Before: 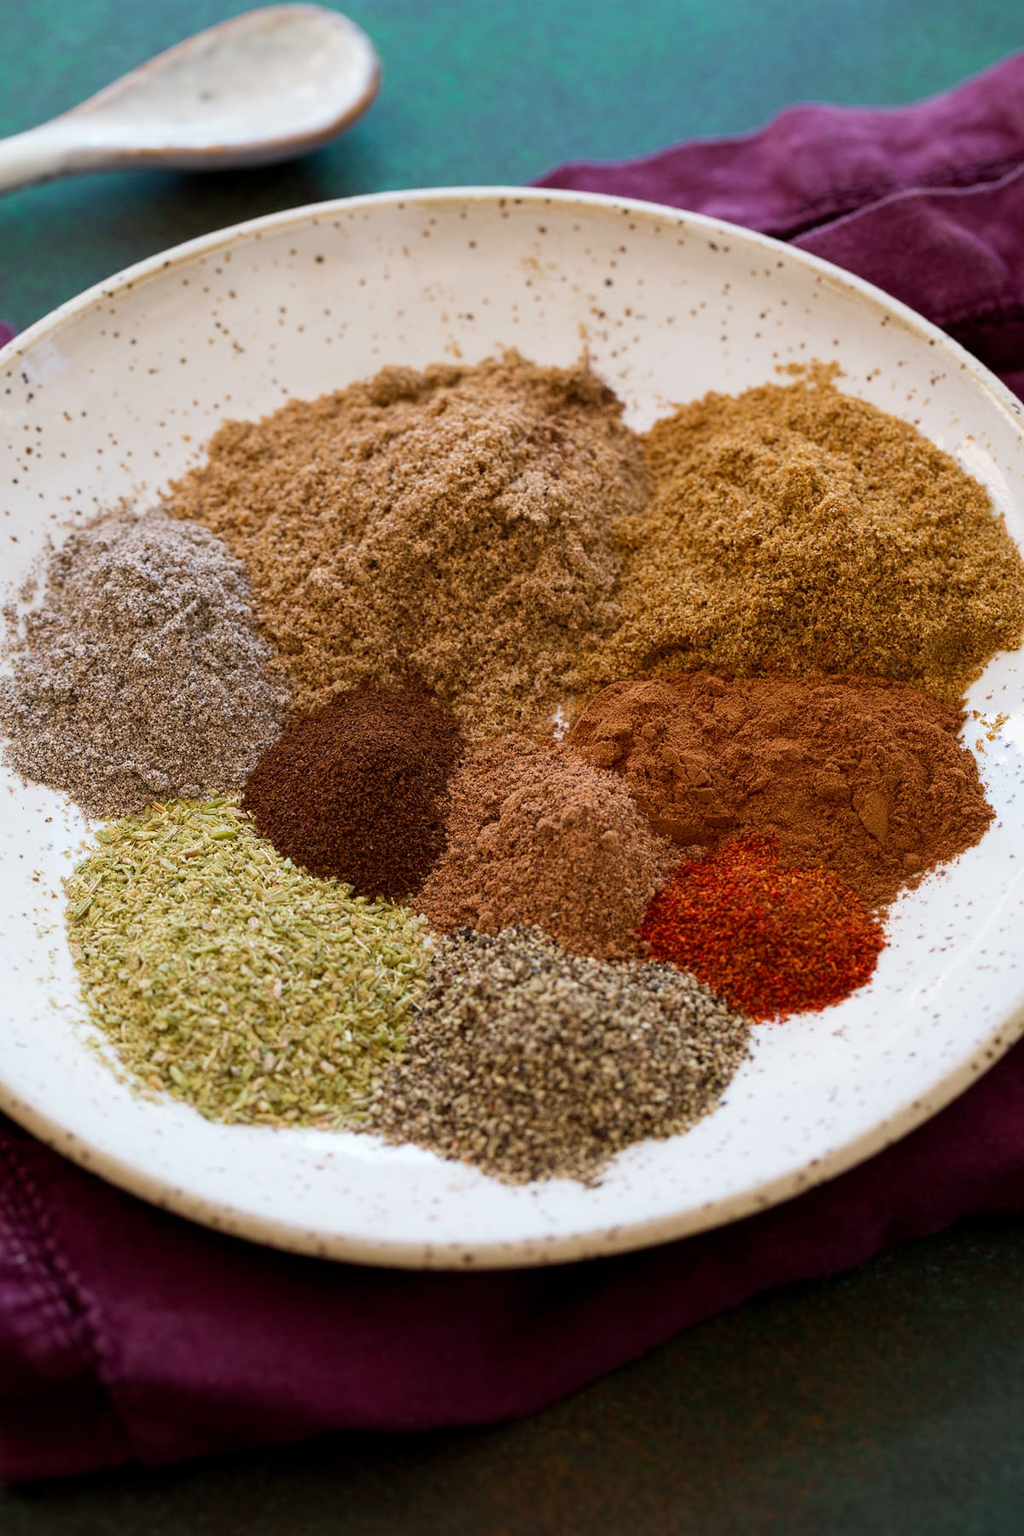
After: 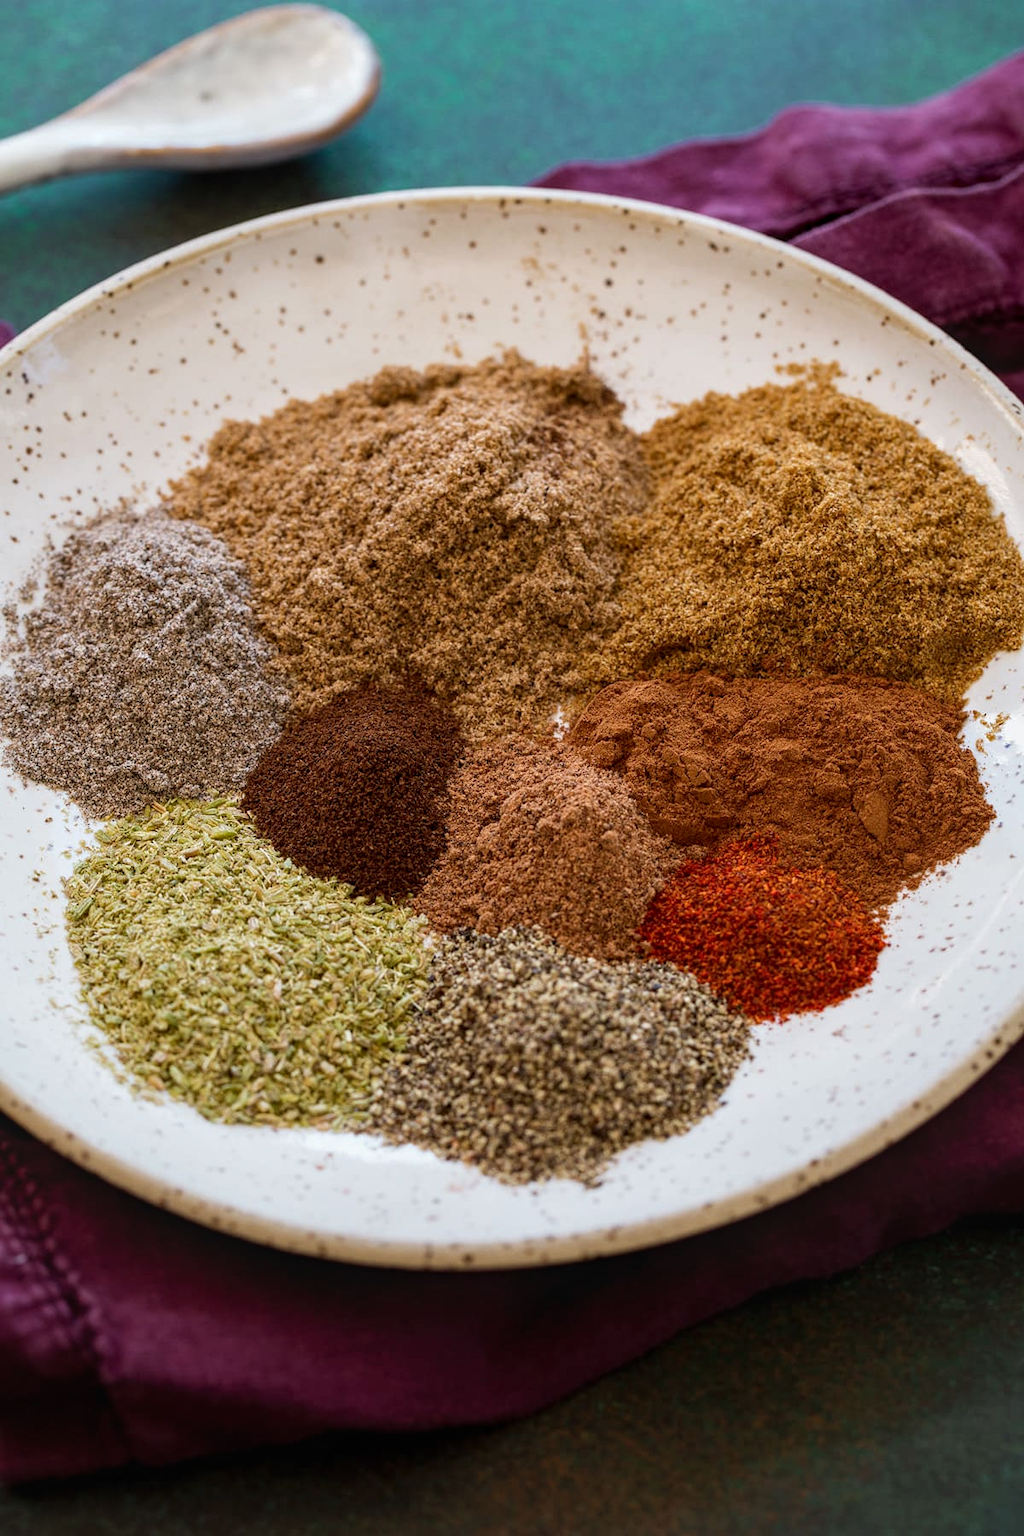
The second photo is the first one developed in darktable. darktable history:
exposure: exposure -0.04 EV, compensate highlight preservation false
local contrast: on, module defaults
